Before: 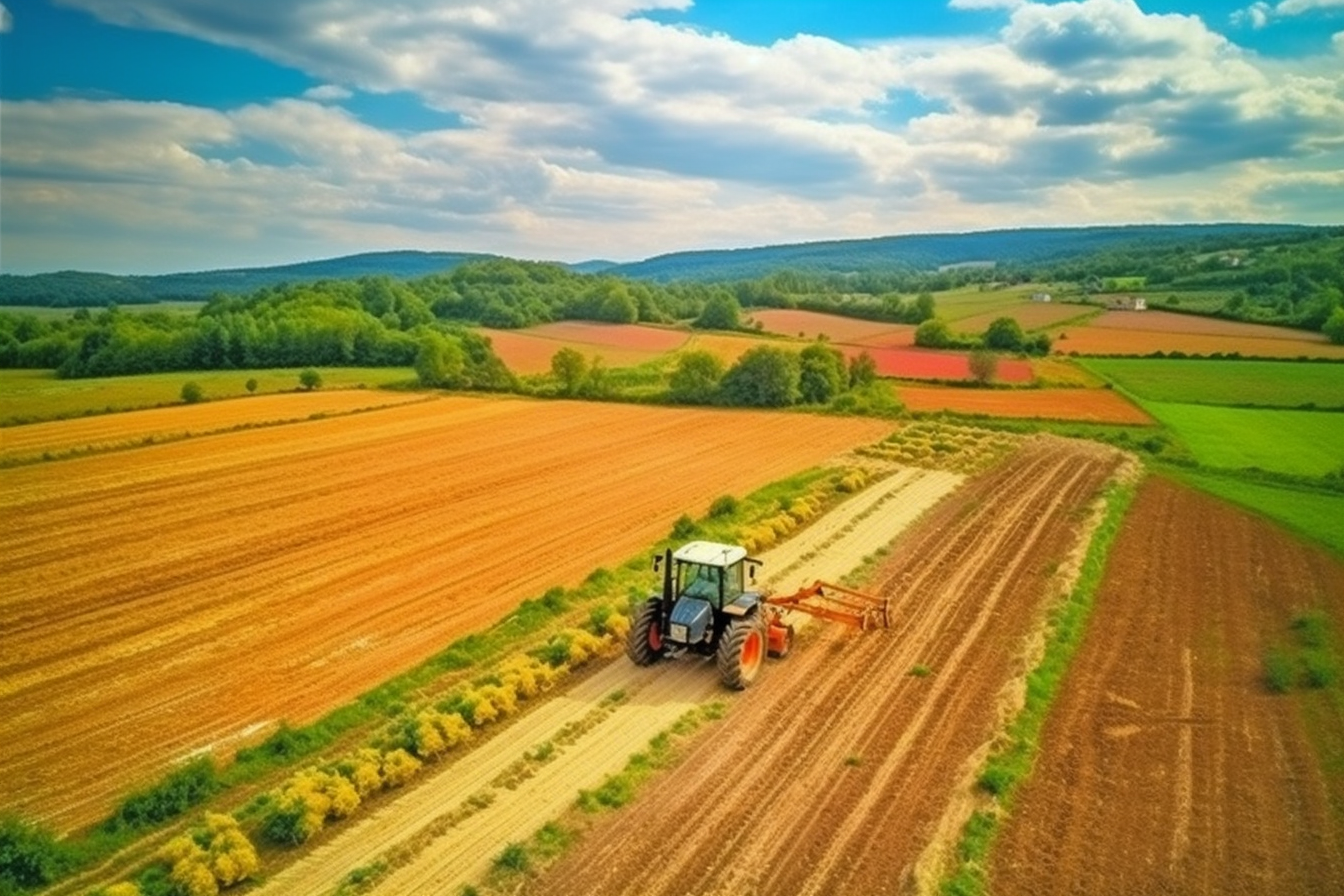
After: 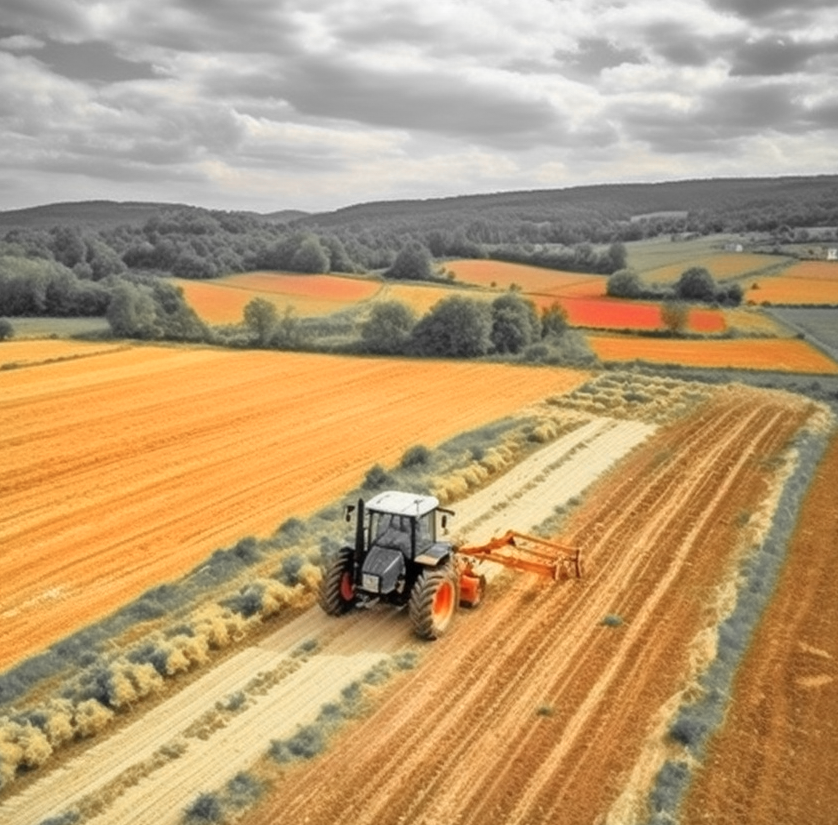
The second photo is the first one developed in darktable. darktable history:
color zones: curves: ch0 [(0, 0.447) (0.184, 0.543) (0.323, 0.476) (0.429, 0.445) (0.571, 0.443) (0.714, 0.451) (0.857, 0.452) (1, 0.447)]; ch1 [(0, 0.464) (0.176, 0.46) (0.287, 0.177) (0.429, 0.002) (0.571, 0) (0.714, 0) (0.857, 0) (1, 0.464)], mix 20%
crop and rotate: left 22.918%, top 5.629%, right 14.711%, bottom 2.247%
